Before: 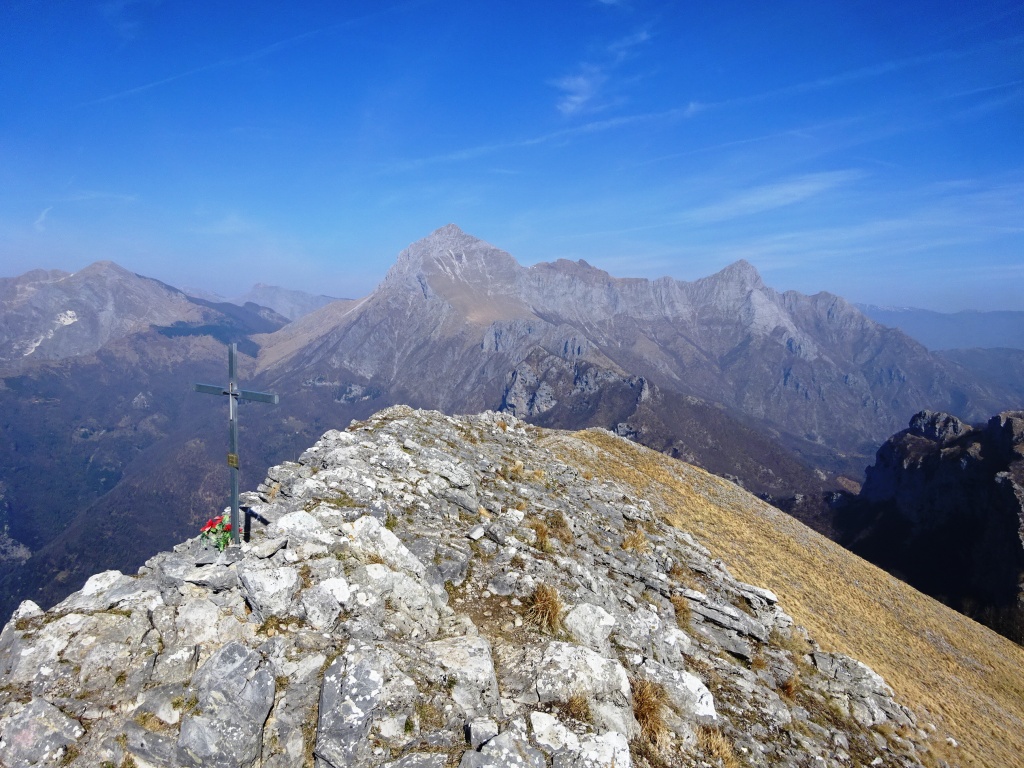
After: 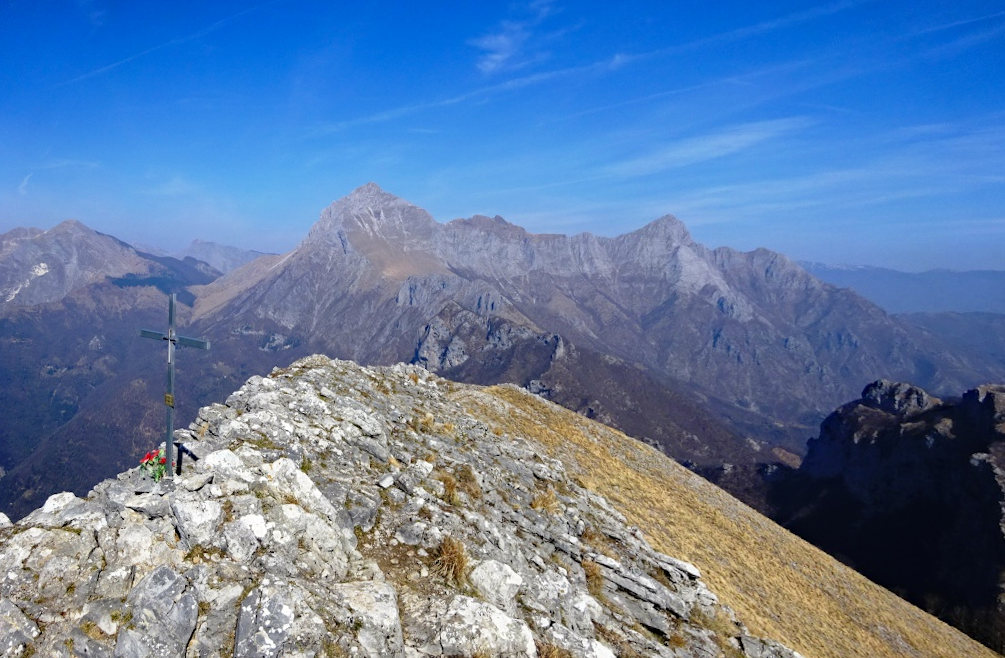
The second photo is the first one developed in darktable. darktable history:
haze removal: compatibility mode true, adaptive false
rotate and perspective: rotation 1.69°, lens shift (vertical) -0.023, lens shift (horizontal) -0.291, crop left 0.025, crop right 0.988, crop top 0.092, crop bottom 0.842
white balance: emerald 1
